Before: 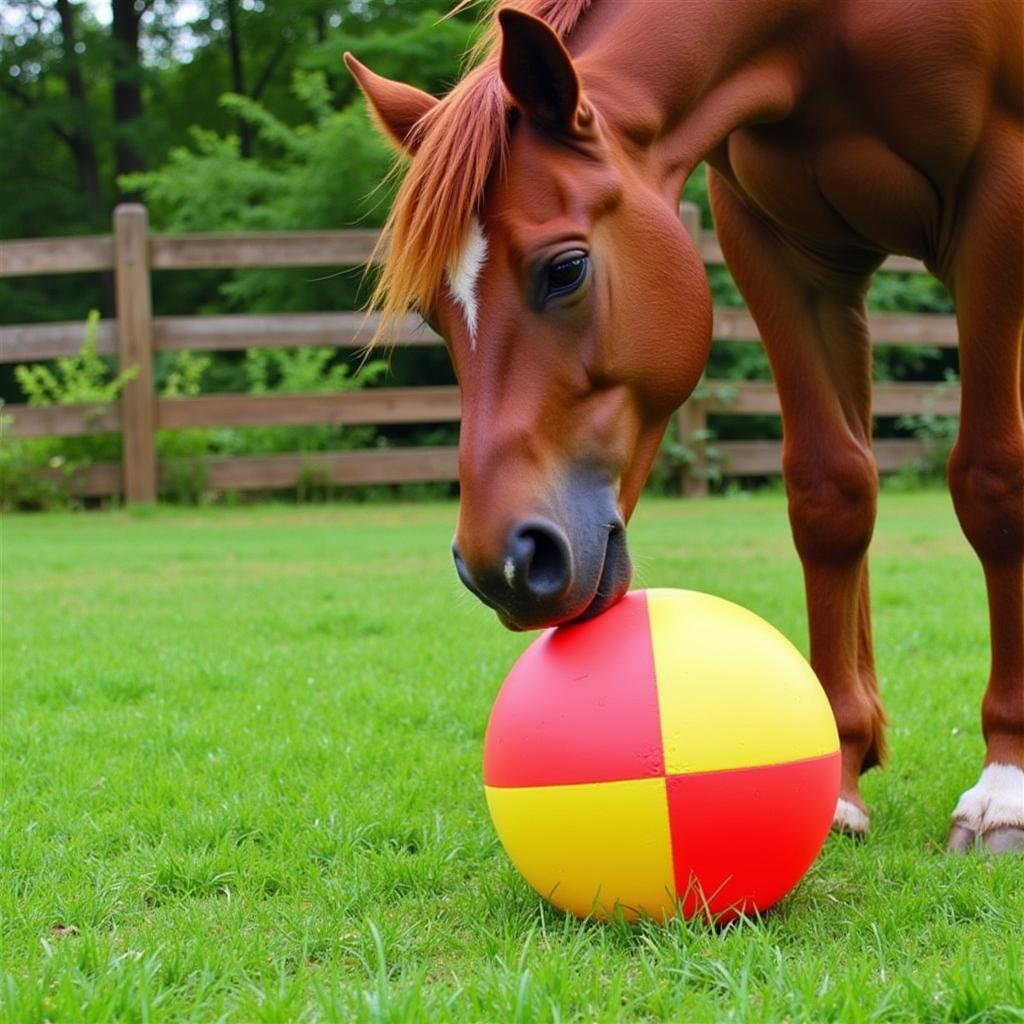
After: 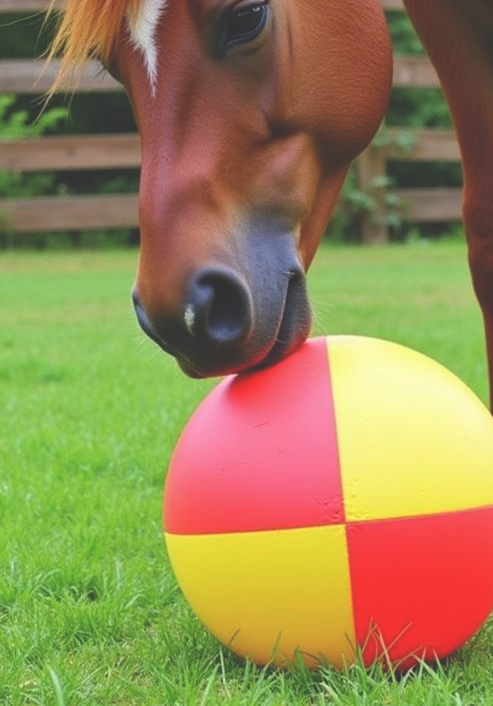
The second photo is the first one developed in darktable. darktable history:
crop: left 31.326%, top 24.773%, right 20.445%, bottom 6.241%
exposure: black level correction -0.031, compensate highlight preservation false
